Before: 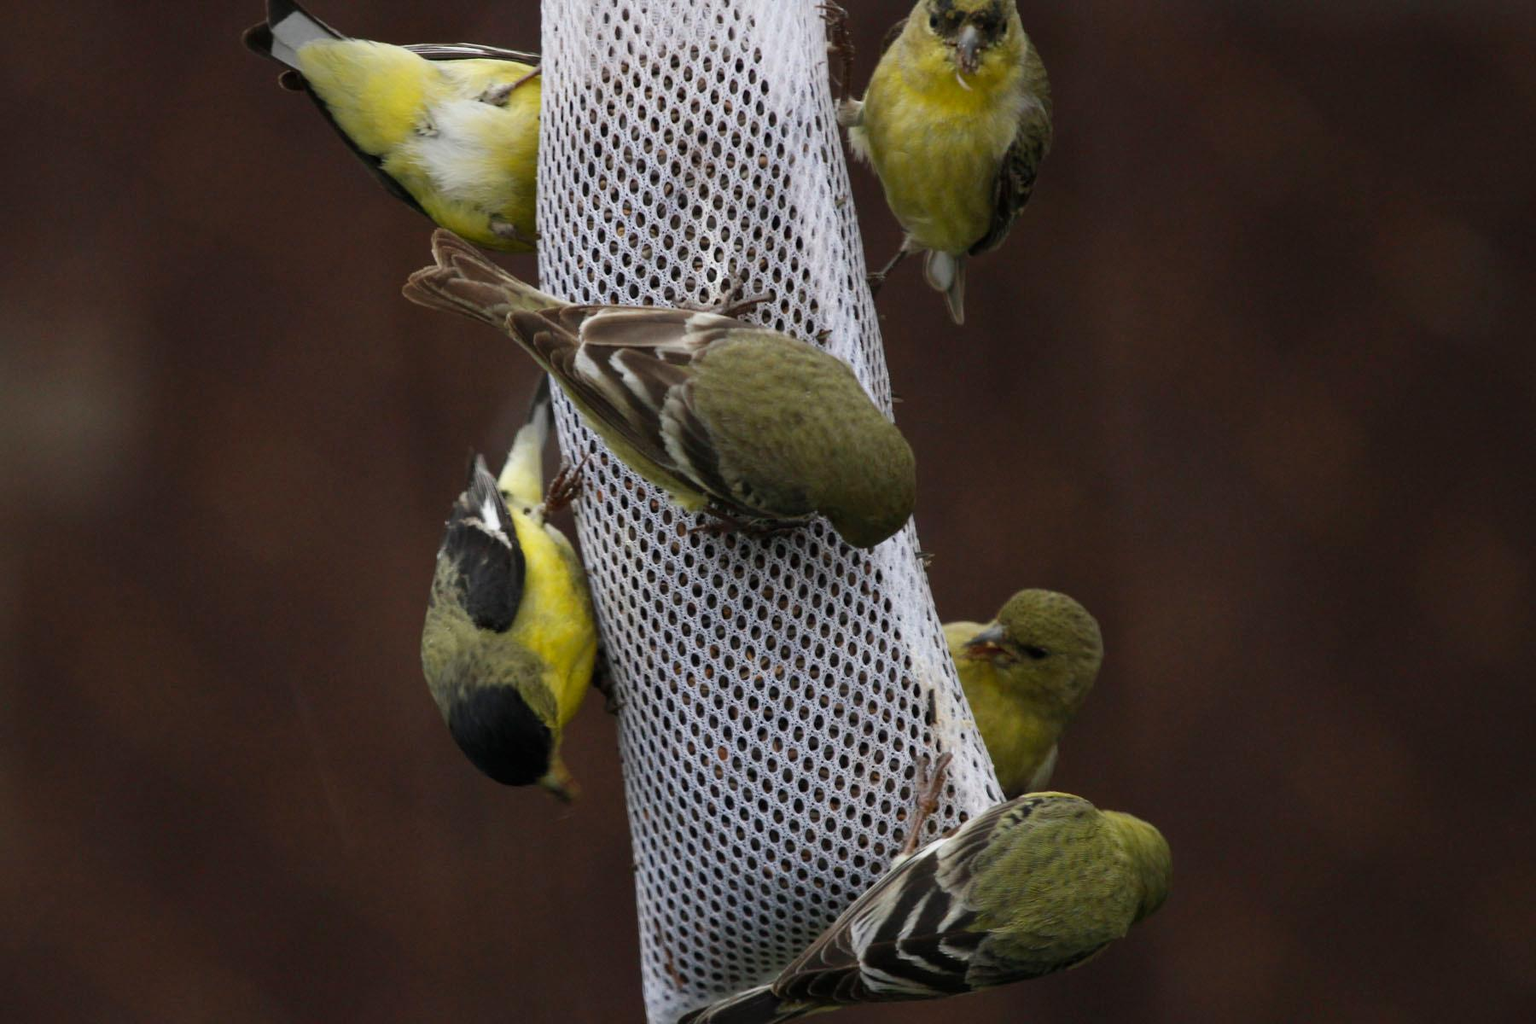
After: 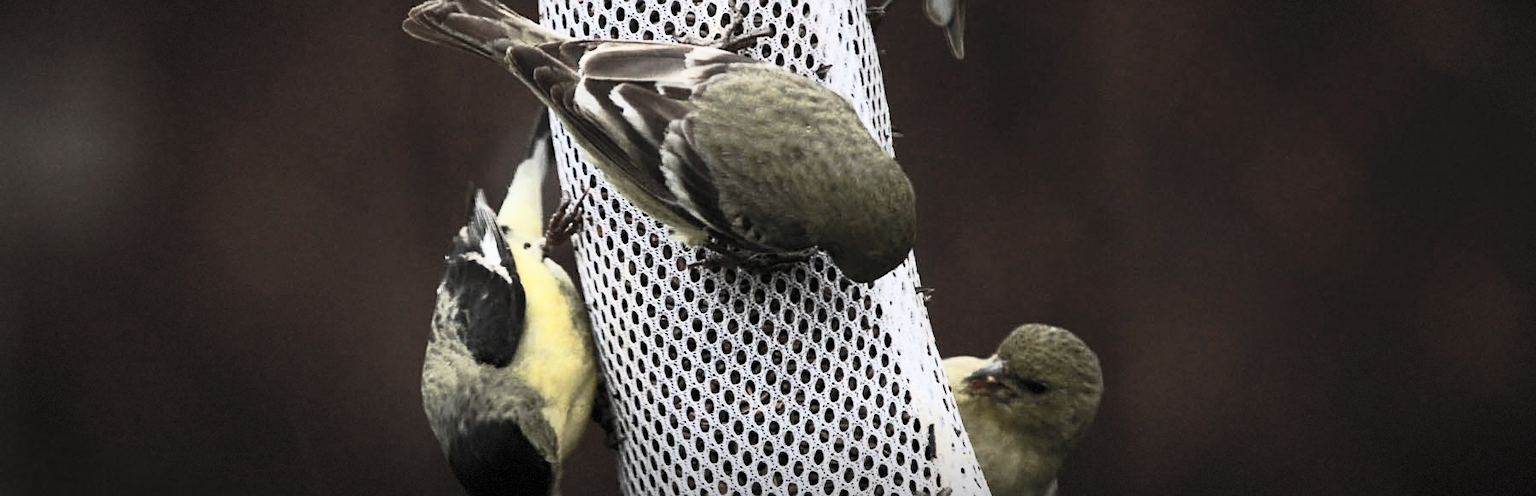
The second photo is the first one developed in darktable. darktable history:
contrast brightness saturation: contrast 0.559, brightness 0.566, saturation -0.332
sharpen: on, module defaults
tone curve: curves: ch0 [(0, 0) (0.003, 0.005) (0.011, 0.016) (0.025, 0.036) (0.044, 0.071) (0.069, 0.112) (0.1, 0.149) (0.136, 0.187) (0.177, 0.228) (0.224, 0.272) (0.277, 0.32) (0.335, 0.374) (0.399, 0.429) (0.468, 0.479) (0.543, 0.538) (0.623, 0.609) (0.709, 0.697) (0.801, 0.789) (0.898, 0.876) (1, 1)], preserve colors none
tone equalizer: smoothing diameter 2.09%, edges refinement/feathering 23.94, mask exposure compensation -1.57 EV, filter diffusion 5
vignetting: fall-off radius 69.1%, center (0.219, -0.239), automatic ratio true, dithering 8-bit output
shadows and highlights: shadows -31.86, highlights 29.29
crop and rotate: top 25.935%, bottom 25.519%
filmic rgb: black relative exposure -7.65 EV, white relative exposure 4.56 EV, hardness 3.61, contrast 1.053
